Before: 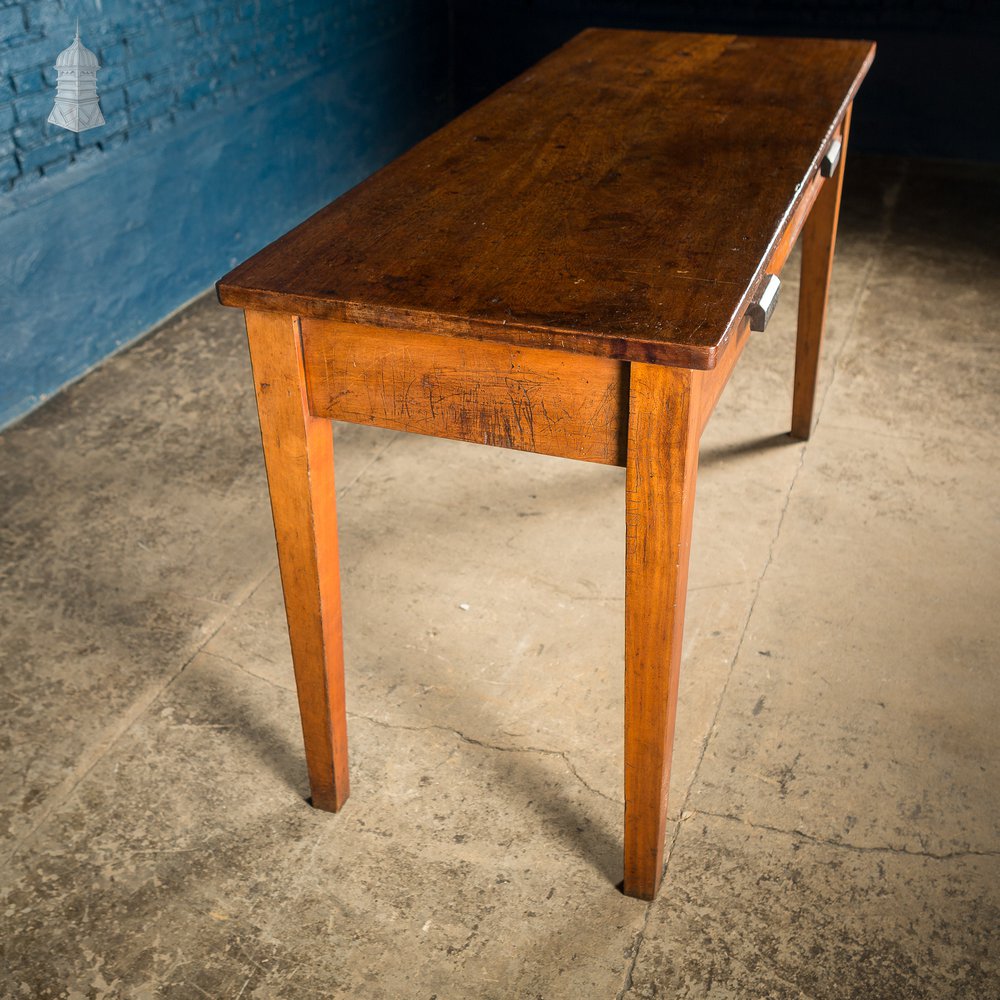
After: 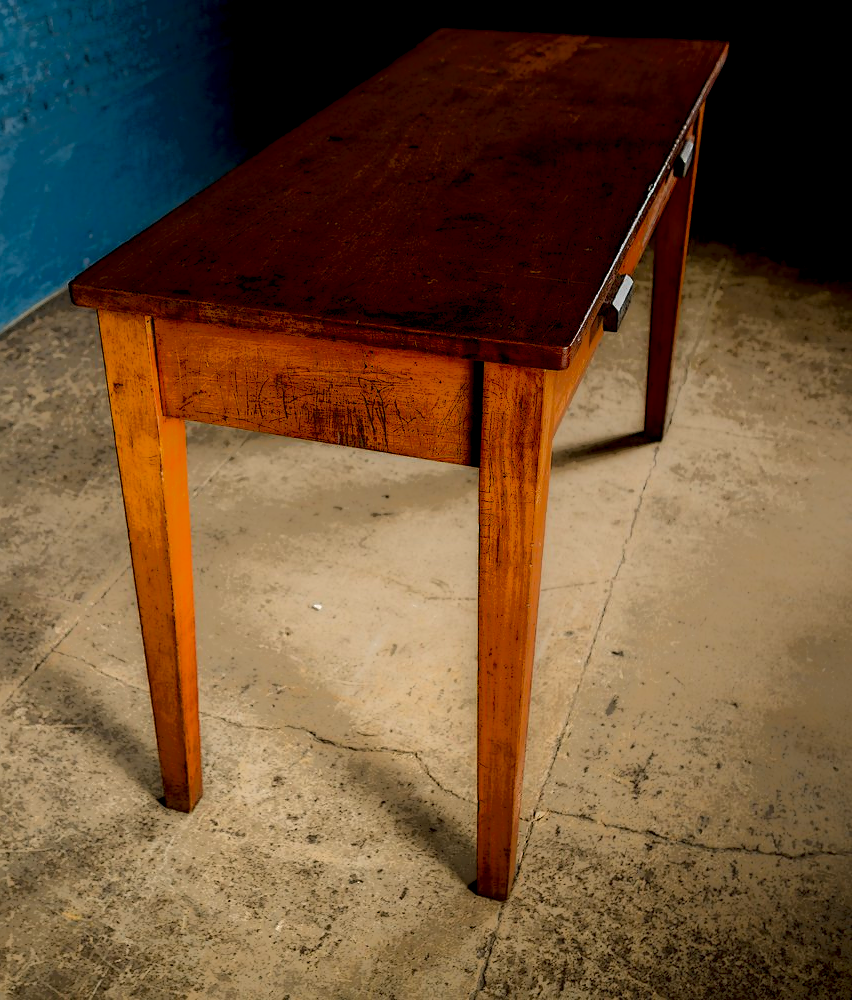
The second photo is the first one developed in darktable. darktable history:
exposure: exposure 0.131 EV, compensate highlight preservation false
crop and rotate: left 14.749%
local contrast: highlights 5%, shadows 194%, detail 164%, midtone range 0.003
color balance rgb: highlights gain › chroma 0.106%, highlights gain › hue 332.55°, perceptual saturation grading › global saturation 19.508%, global vibrance 9.382%
sharpen: radius 1.877, amount 0.414, threshold 1.381
